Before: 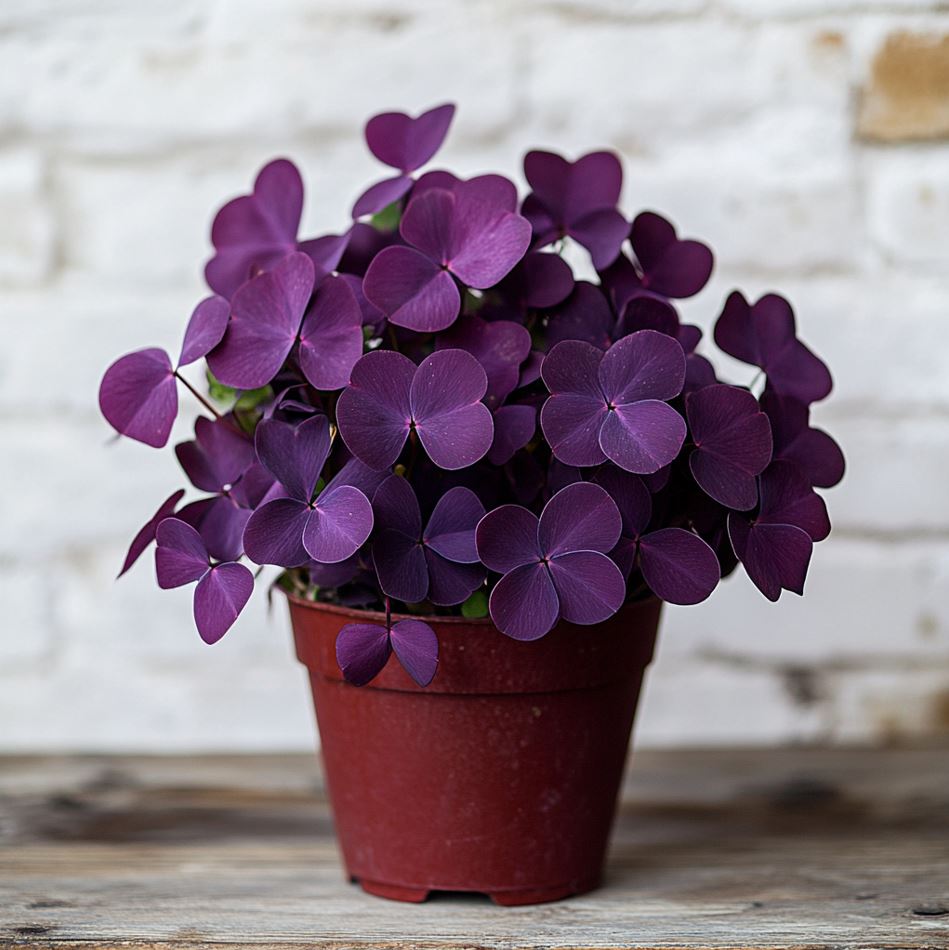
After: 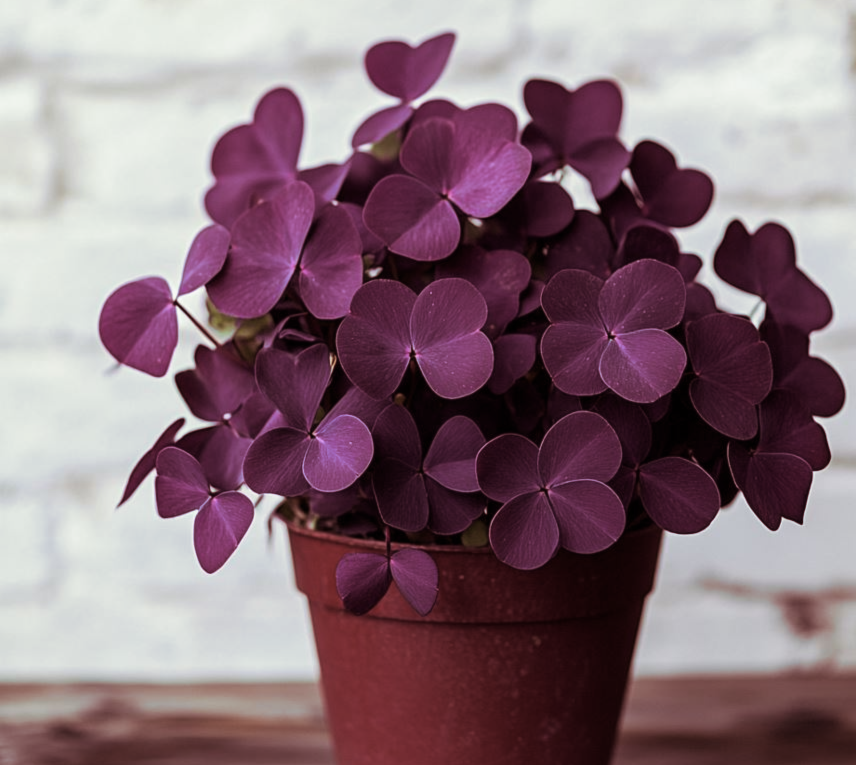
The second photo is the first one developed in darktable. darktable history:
lowpass: radius 0.5, unbound 0
crop: top 7.49%, right 9.717%, bottom 11.943%
split-toning: on, module defaults
